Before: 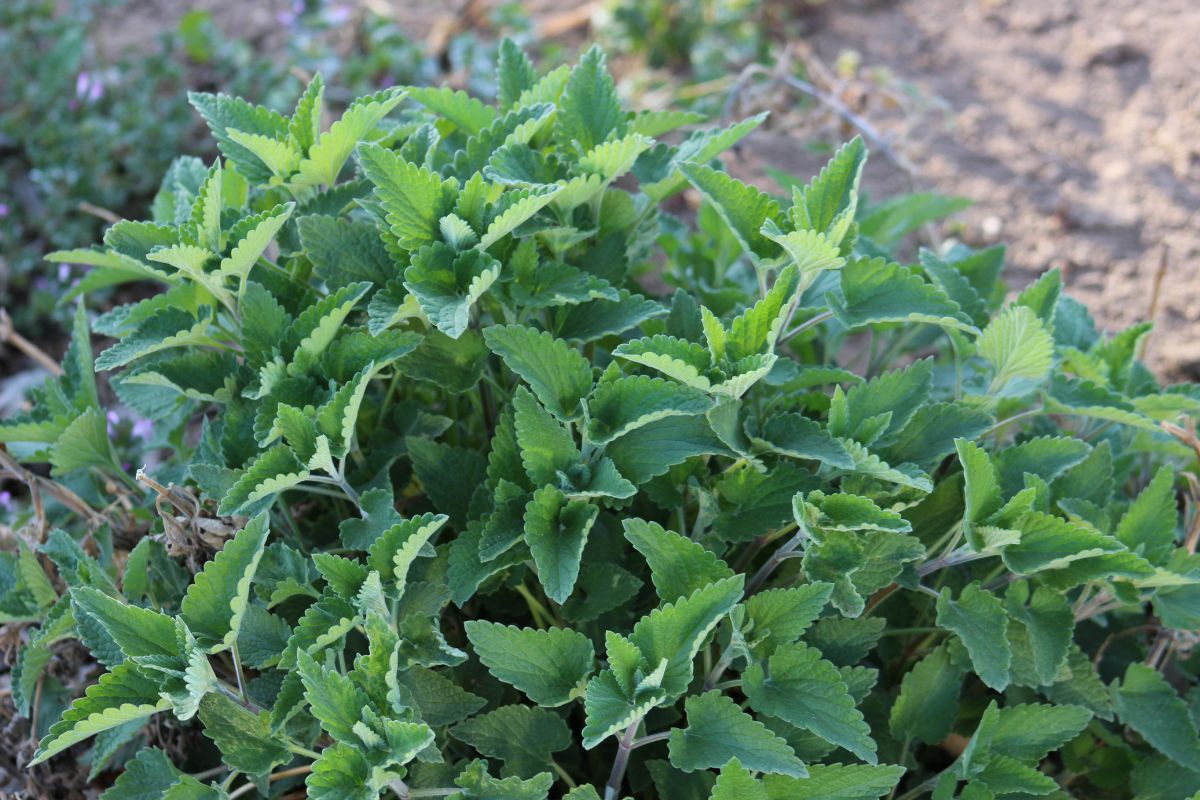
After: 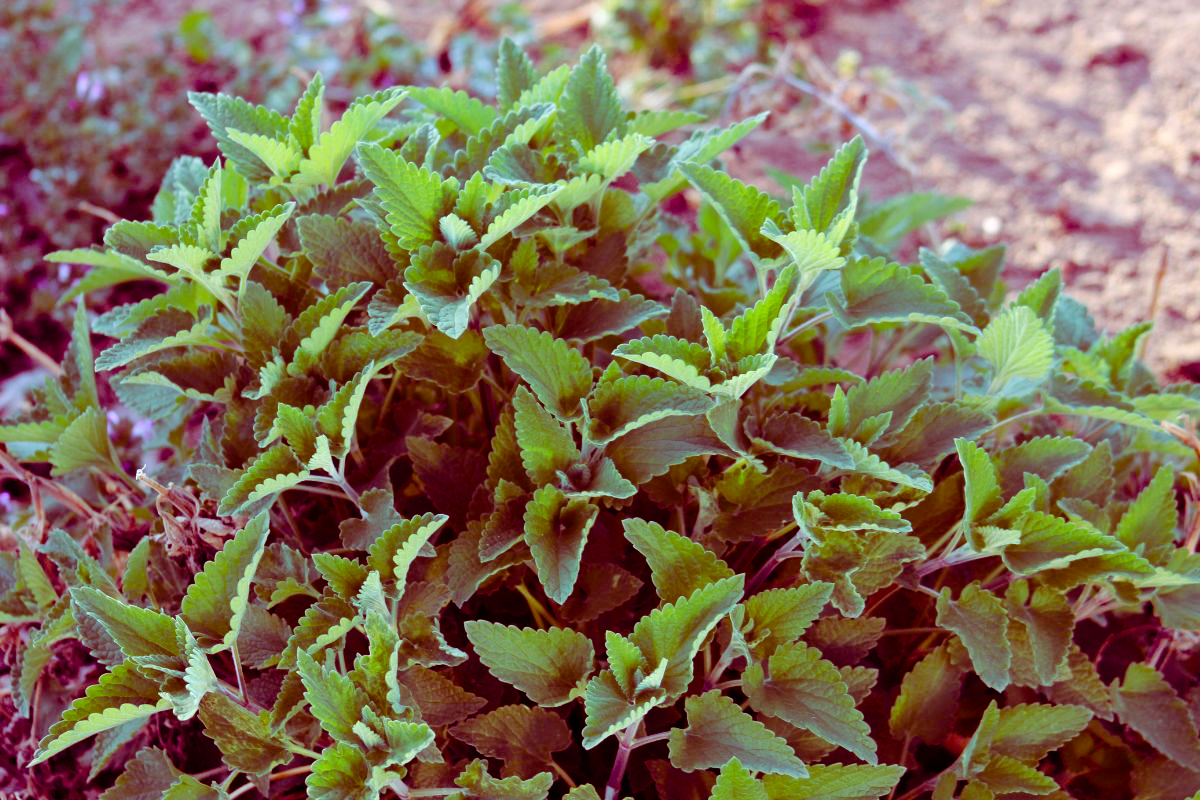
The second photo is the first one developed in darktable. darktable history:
color balance rgb: shadows lift › luminance -18.711%, shadows lift › chroma 35.123%, perceptual saturation grading › global saturation -0.11%, perceptual saturation grading › mid-tones 6.453%, perceptual saturation grading › shadows 71.829%, perceptual brilliance grading › highlights 6.104%, perceptual brilliance grading › mid-tones 16.133%, perceptual brilliance grading › shadows -5.159%
